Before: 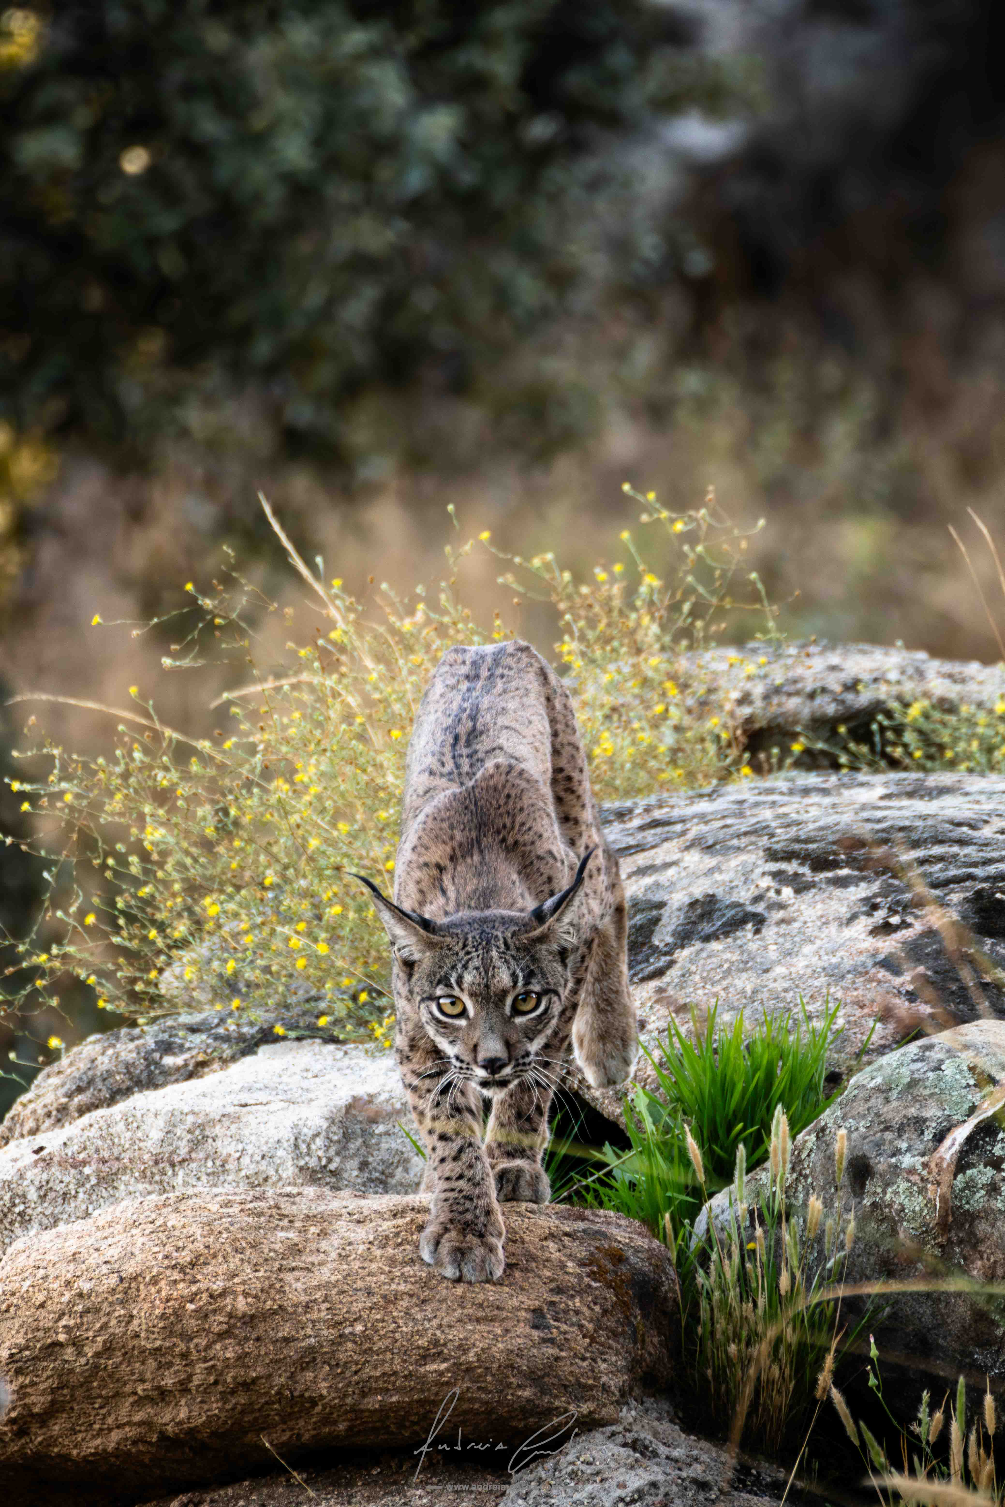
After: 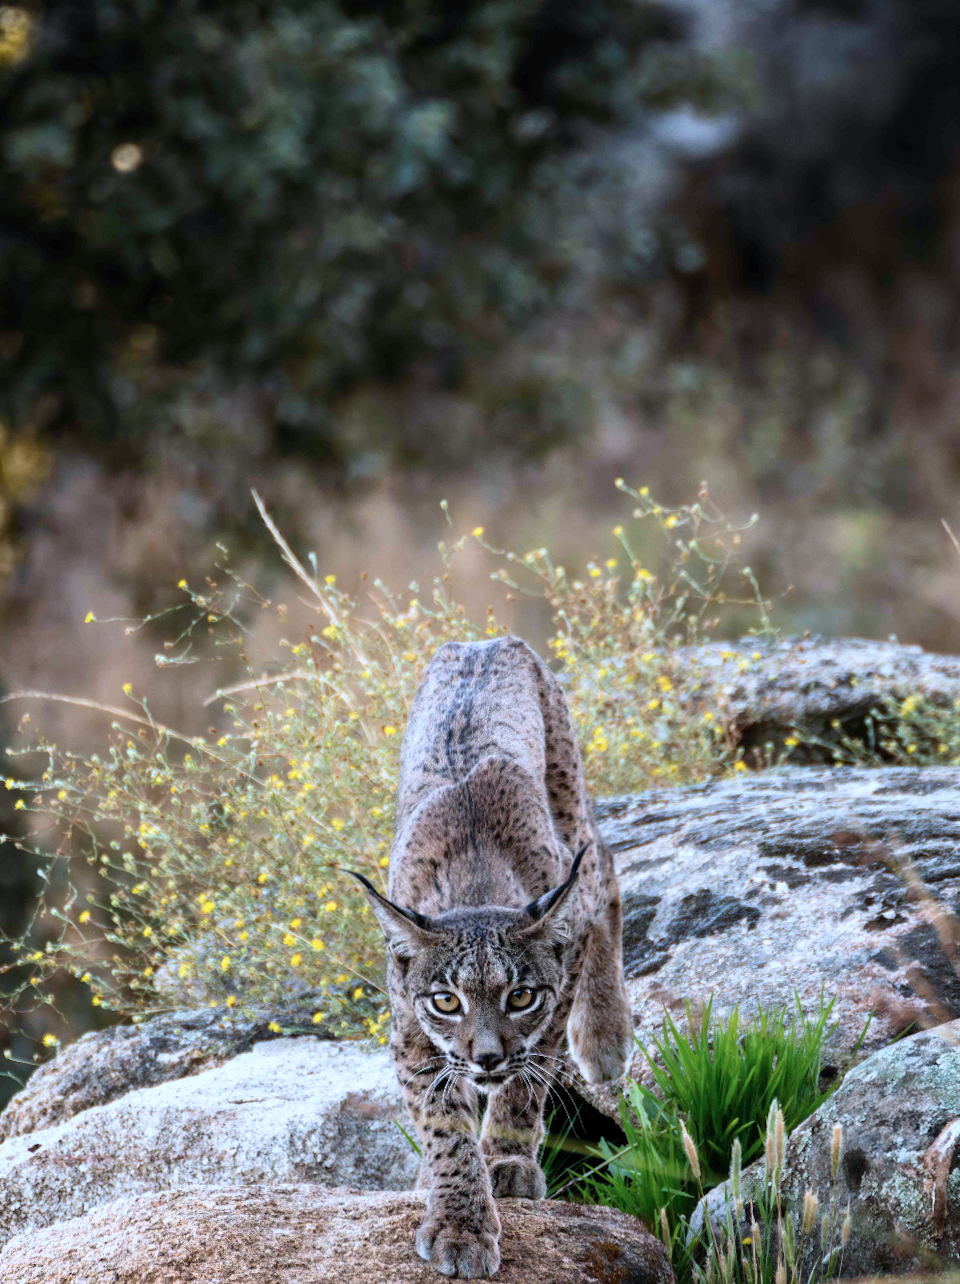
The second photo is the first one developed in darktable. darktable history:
crop and rotate: angle 0.222°, left 0.347%, right 3.52%, bottom 14.26%
color correction: highlights a* -1.94, highlights b* -18.62
